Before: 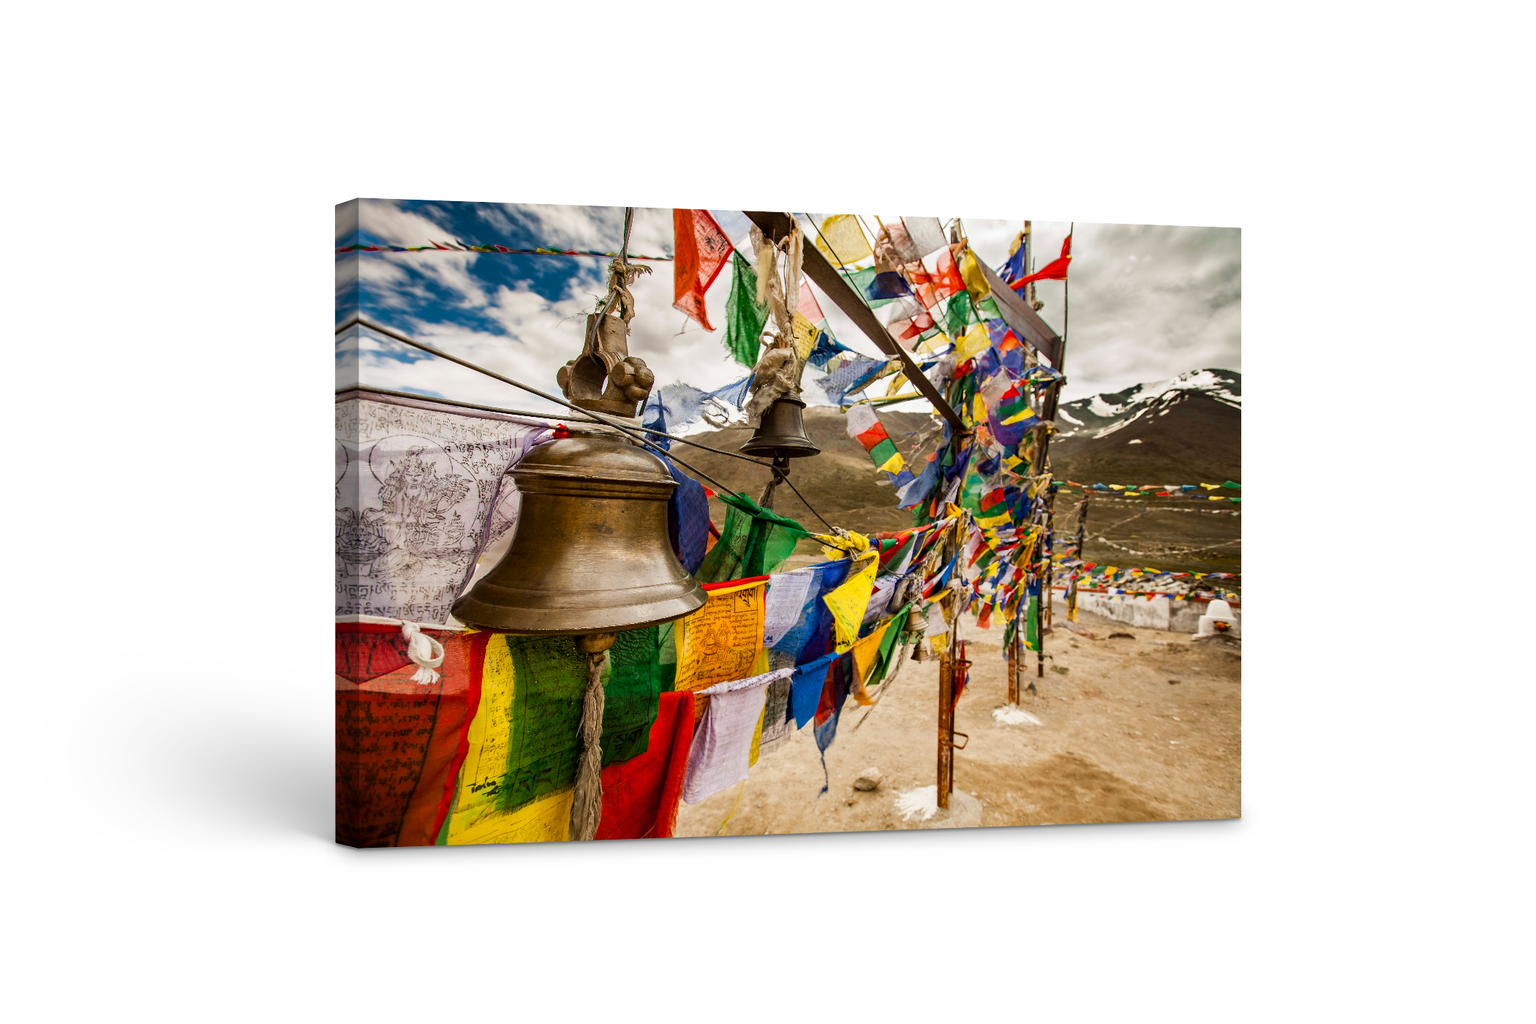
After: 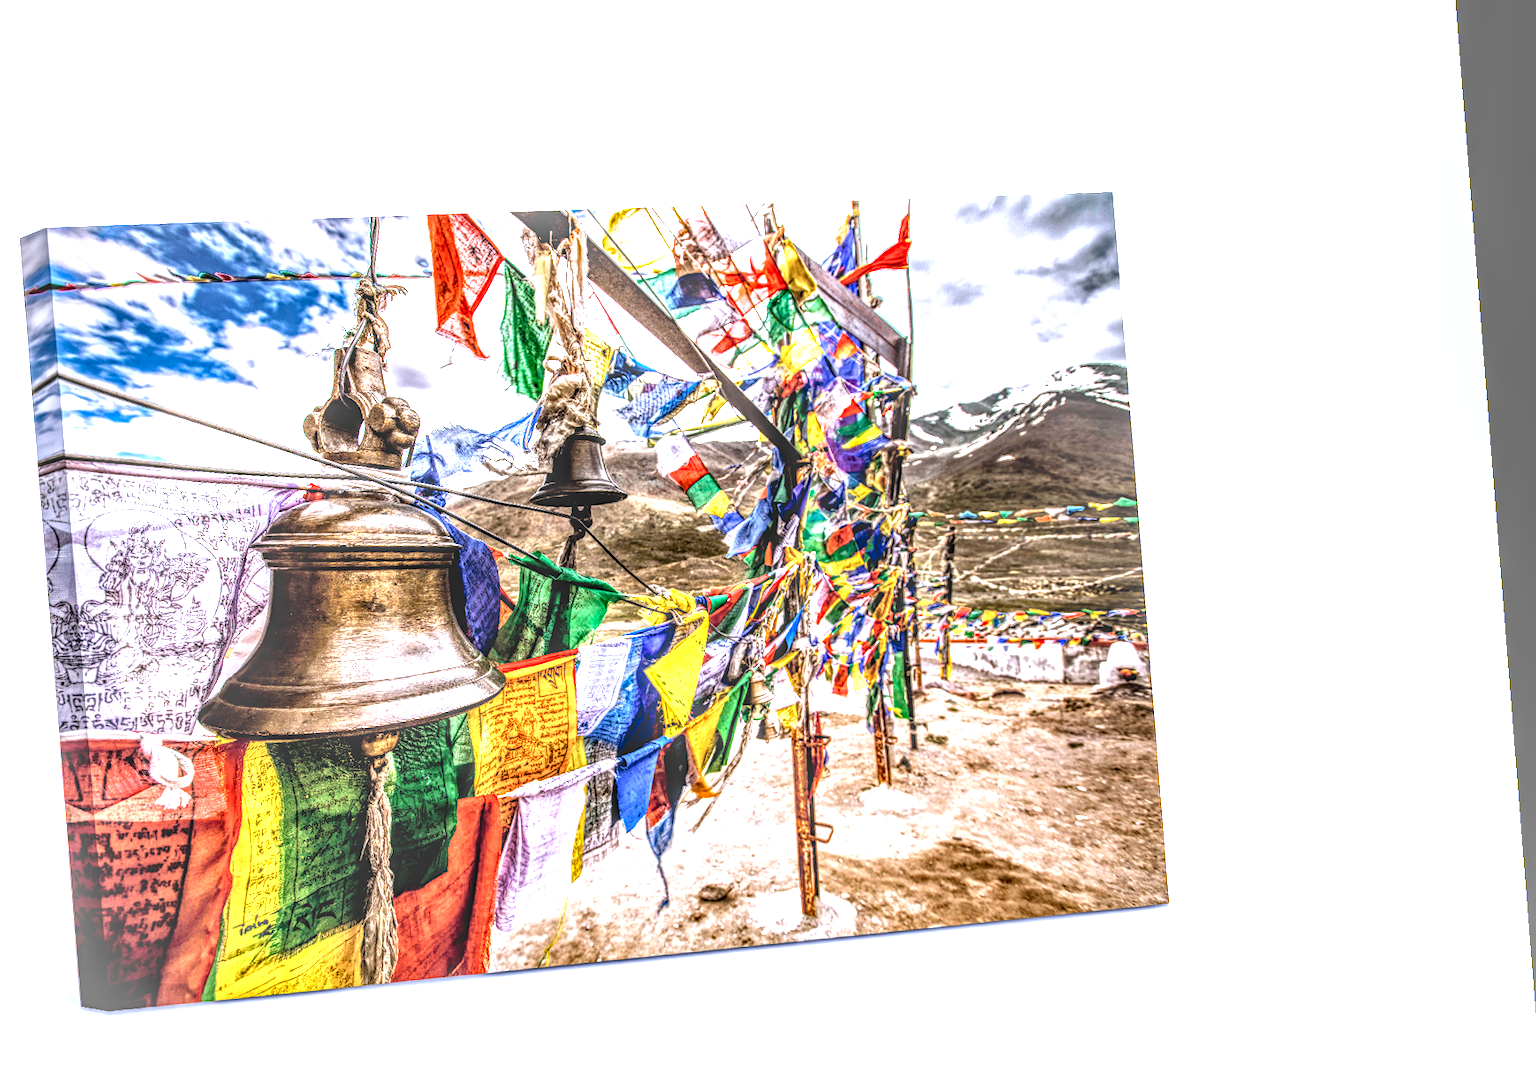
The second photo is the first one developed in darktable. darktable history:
crop and rotate: left 20.74%, top 7.912%, right 0.375%, bottom 13.378%
local contrast: highlights 0%, shadows 0%, detail 300%, midtone range 0.3
rotate and perspective: rotation -4.2°, shear 0.006, automatic cropping off
color calibration: illuminant as shot in camera, x 0.379, y 0.396, temperature 4138.76 K
tone equalizer: -8 EV -0.417 EV, -7 EV -0.389 EV, -6 EV -0.333 EV, -5 EV -0.222 EV, -3 EV 0.222 EV, -2 EV 0.333 EV, -1 EV 0.389 EV, +0 EV 0.417 EV, edges refinement/feathering 500, mask exposure compensation -1.57 EV, preserve details no
color balance: lift [0.991, 1, 1, 1], gamma [0.996, 1, 1, 1], input saturation 98.52%, contrast 20.34%, output saturation 103.72%
